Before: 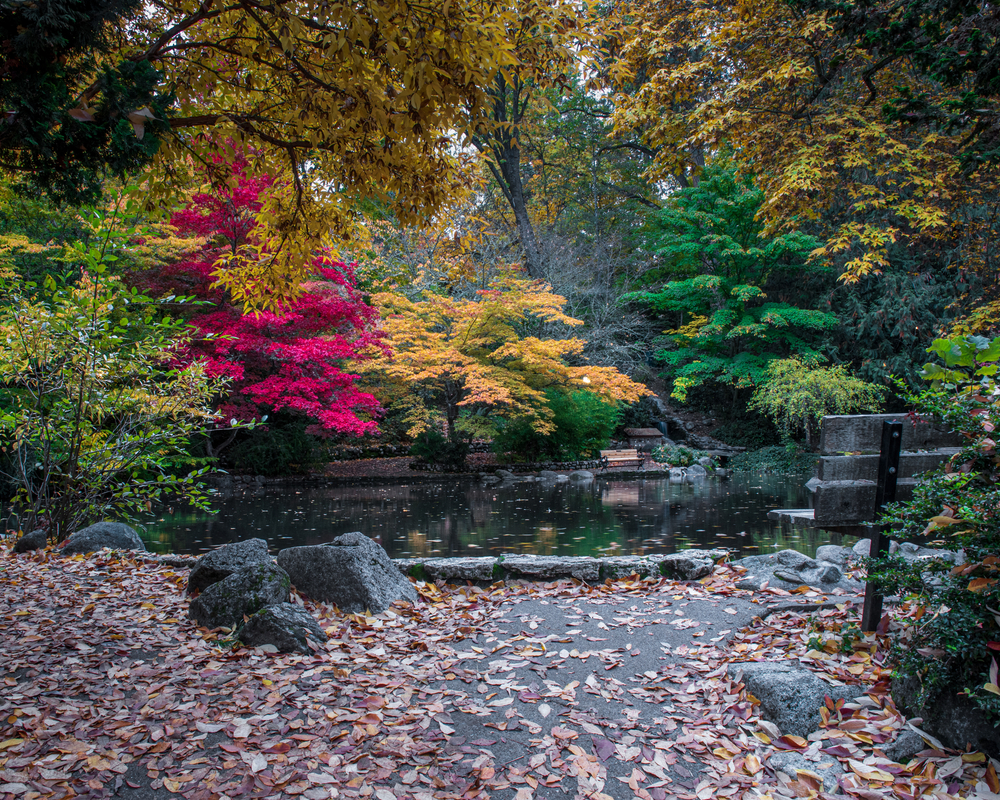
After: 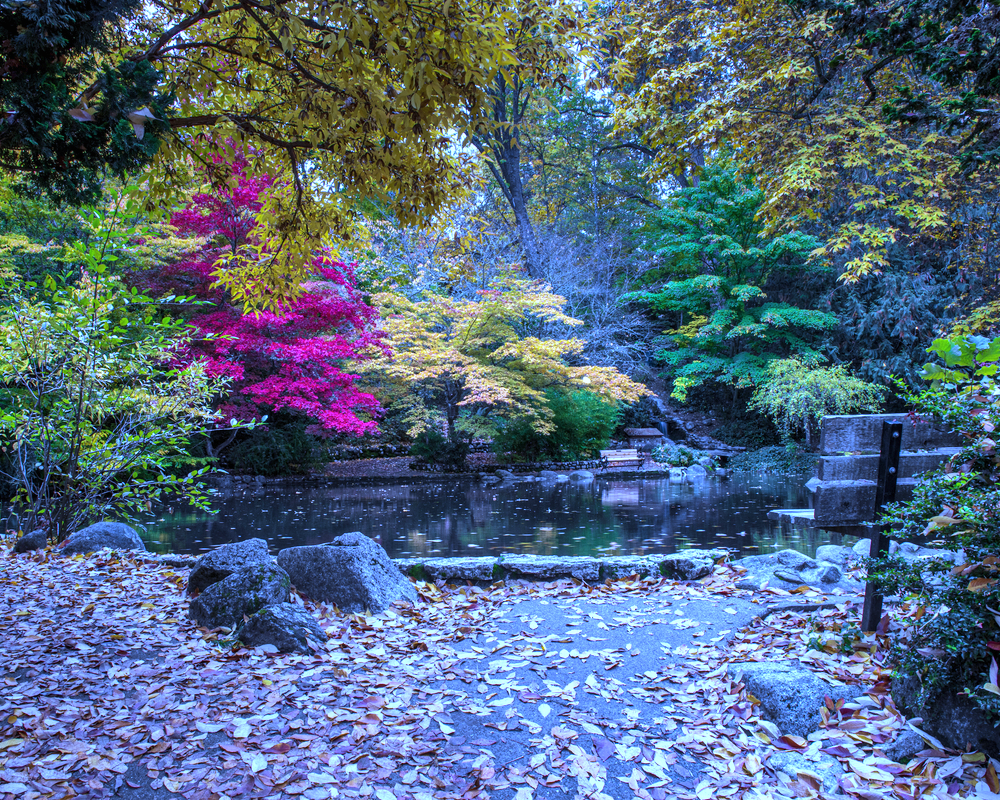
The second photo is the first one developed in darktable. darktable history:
exposure: black level correction 0, exposure 0.7 EV, compensate exposure bias true, compensate highlight preservation false
white balance: red 0.766, blue 1.537
shadows and highlights: soften with gaussian
tone equalizer: on, module defaults
